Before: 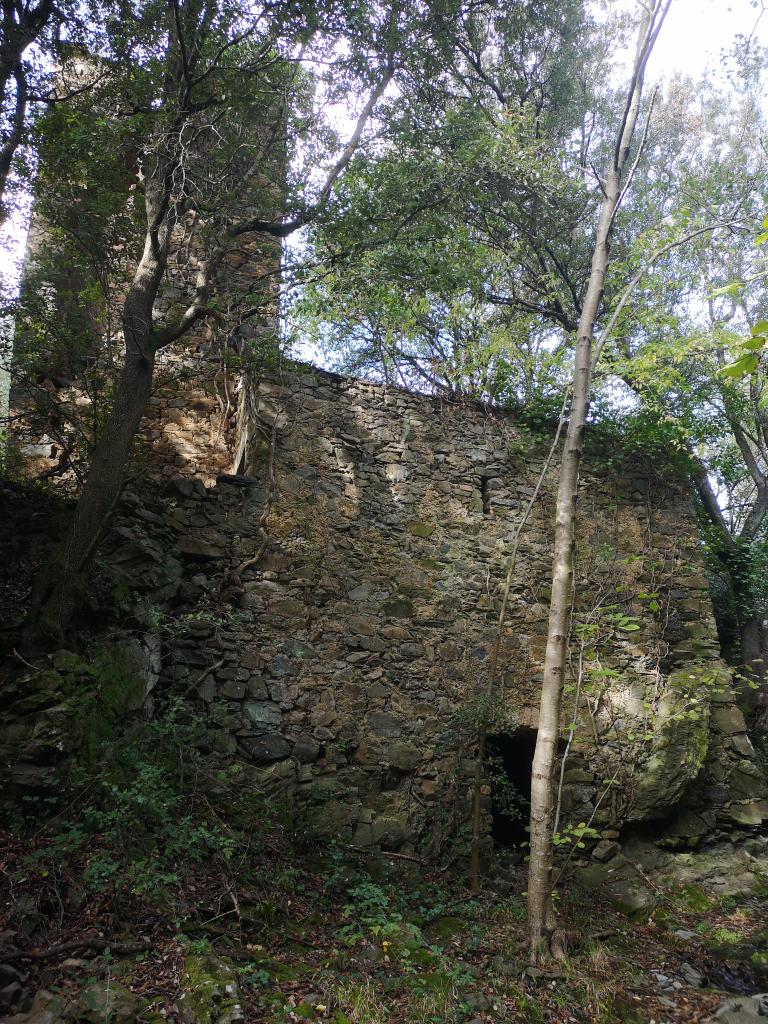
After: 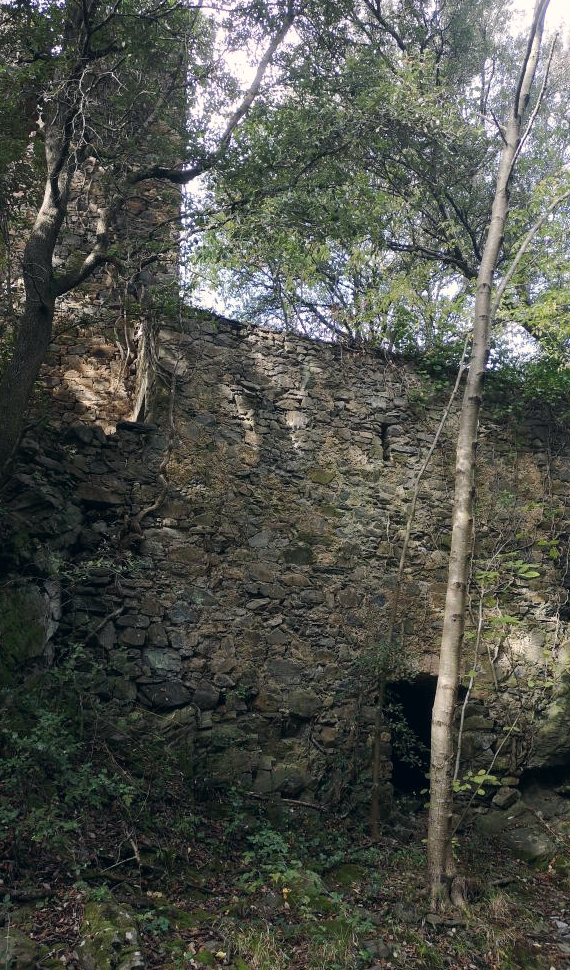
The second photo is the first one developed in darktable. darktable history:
crop and rotate: left 13.15%, top 5.251%, right 12.609%
color correction: highlights a* 2.75, highlights b* 5, shadows a* -2.04, shadows b* -4.84, saturation 0.8
